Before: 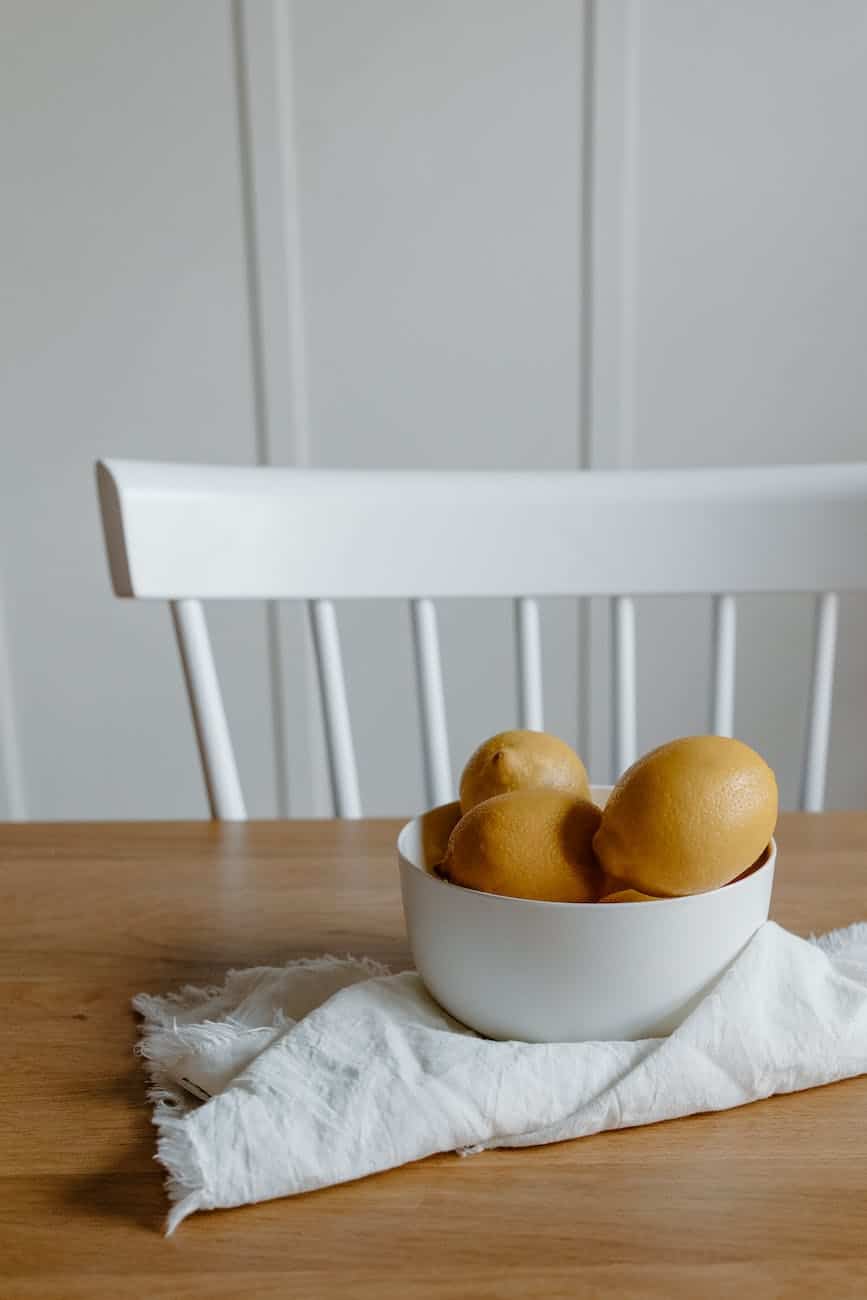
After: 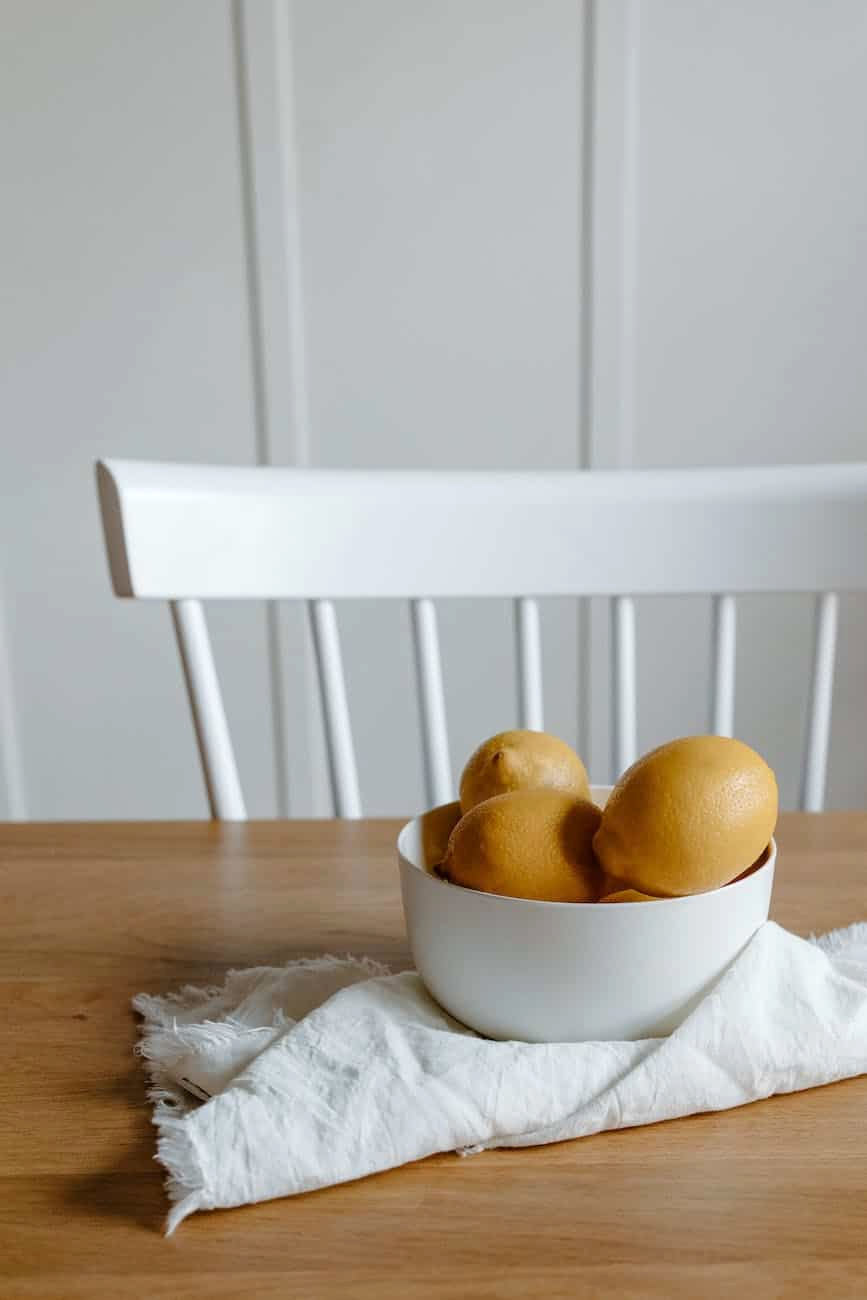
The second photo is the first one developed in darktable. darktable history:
exposure: exposure 0.208 EV, compensate exposure bias true, compensate highlight preservation false
